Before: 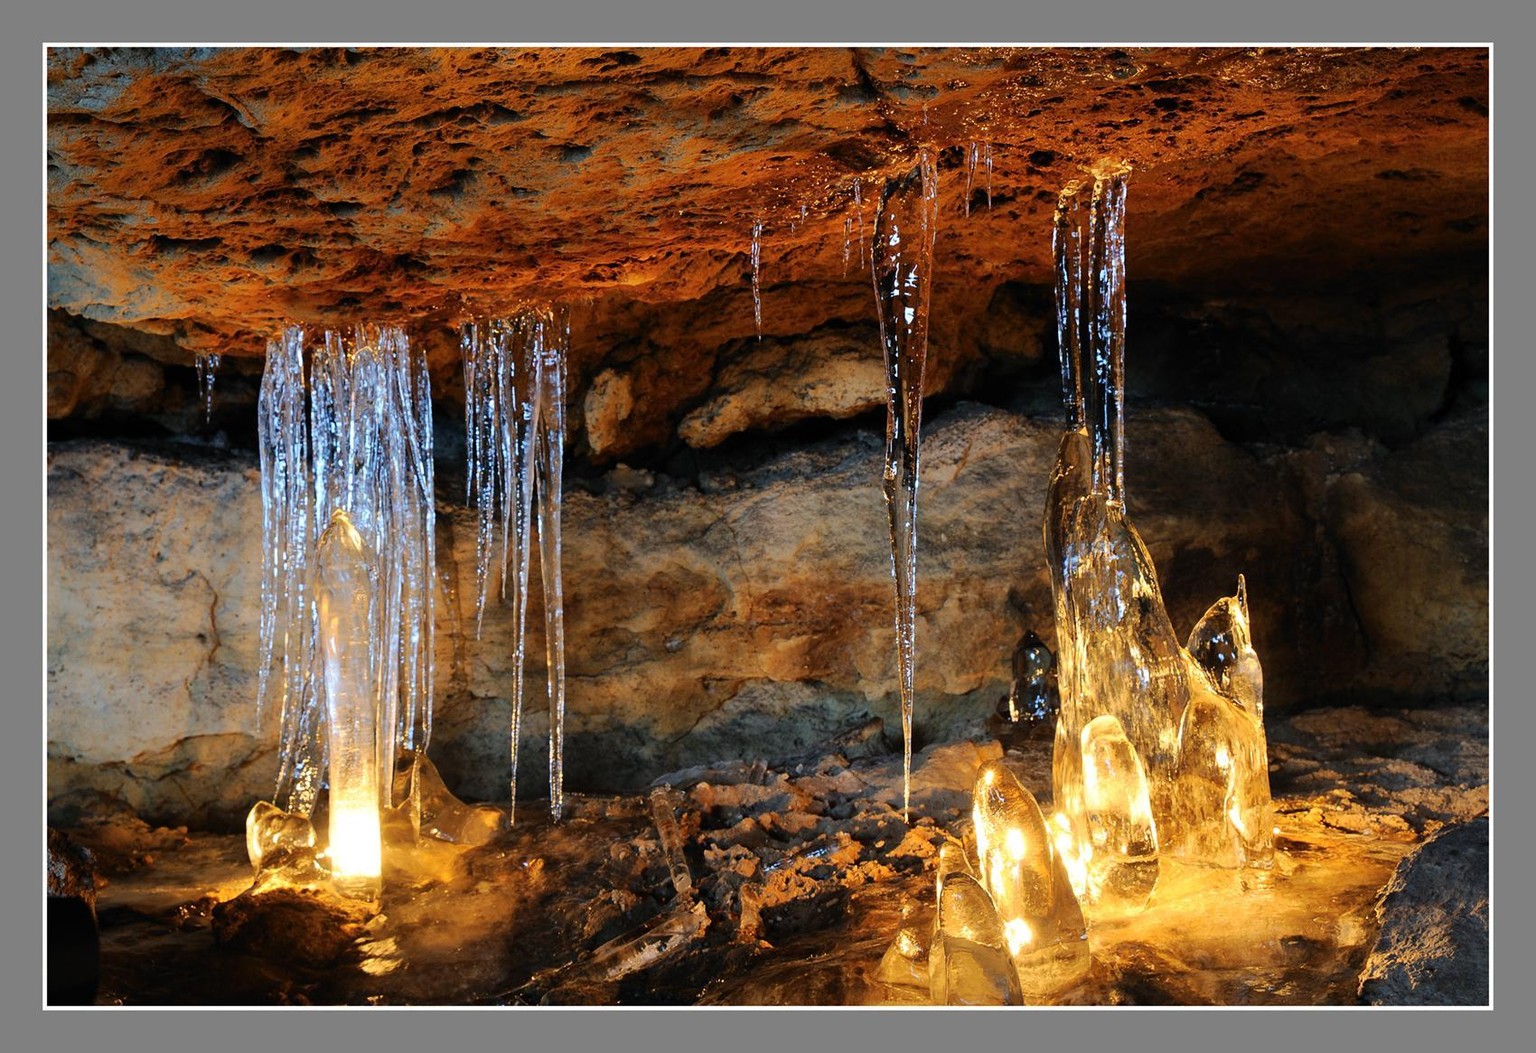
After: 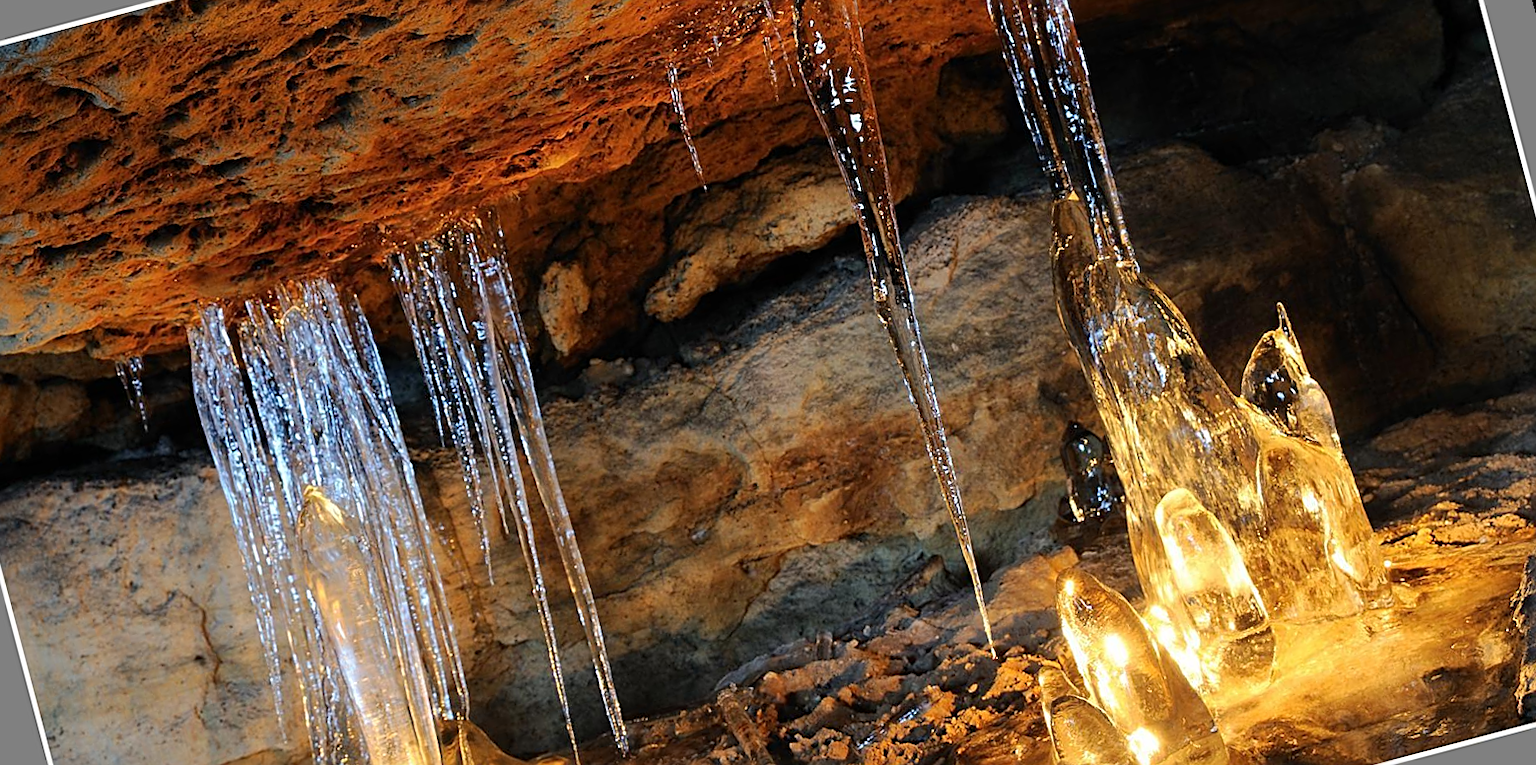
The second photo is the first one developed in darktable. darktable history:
sharpen: on, module defaults
rotate and perspective: rotation -14.8°, crop left 0.1, crop right 0.903, crop top 0.25, crop bottom 0.748
